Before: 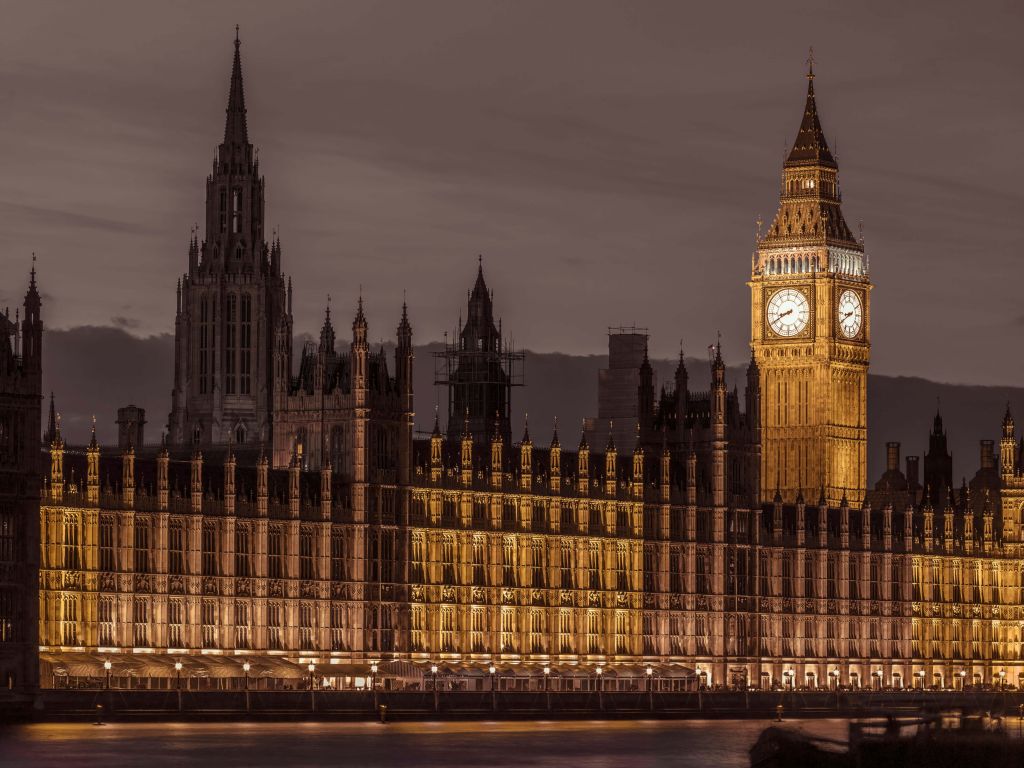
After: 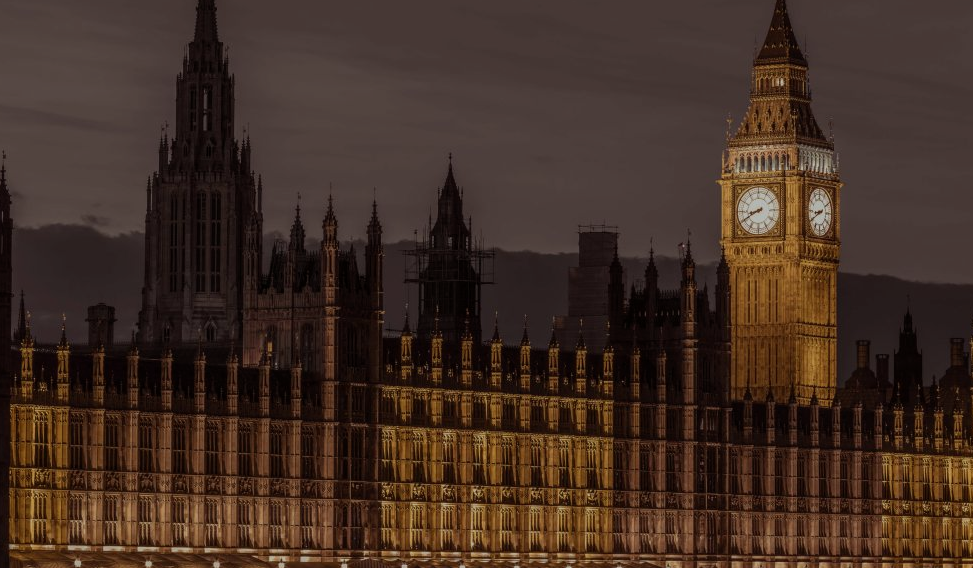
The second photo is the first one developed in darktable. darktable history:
exposure: exposure -1 EV, compensate highlight preservation false
crop and rotate: left 2.991%, top 13.302%, right 1.981%, bottom 12.636%
